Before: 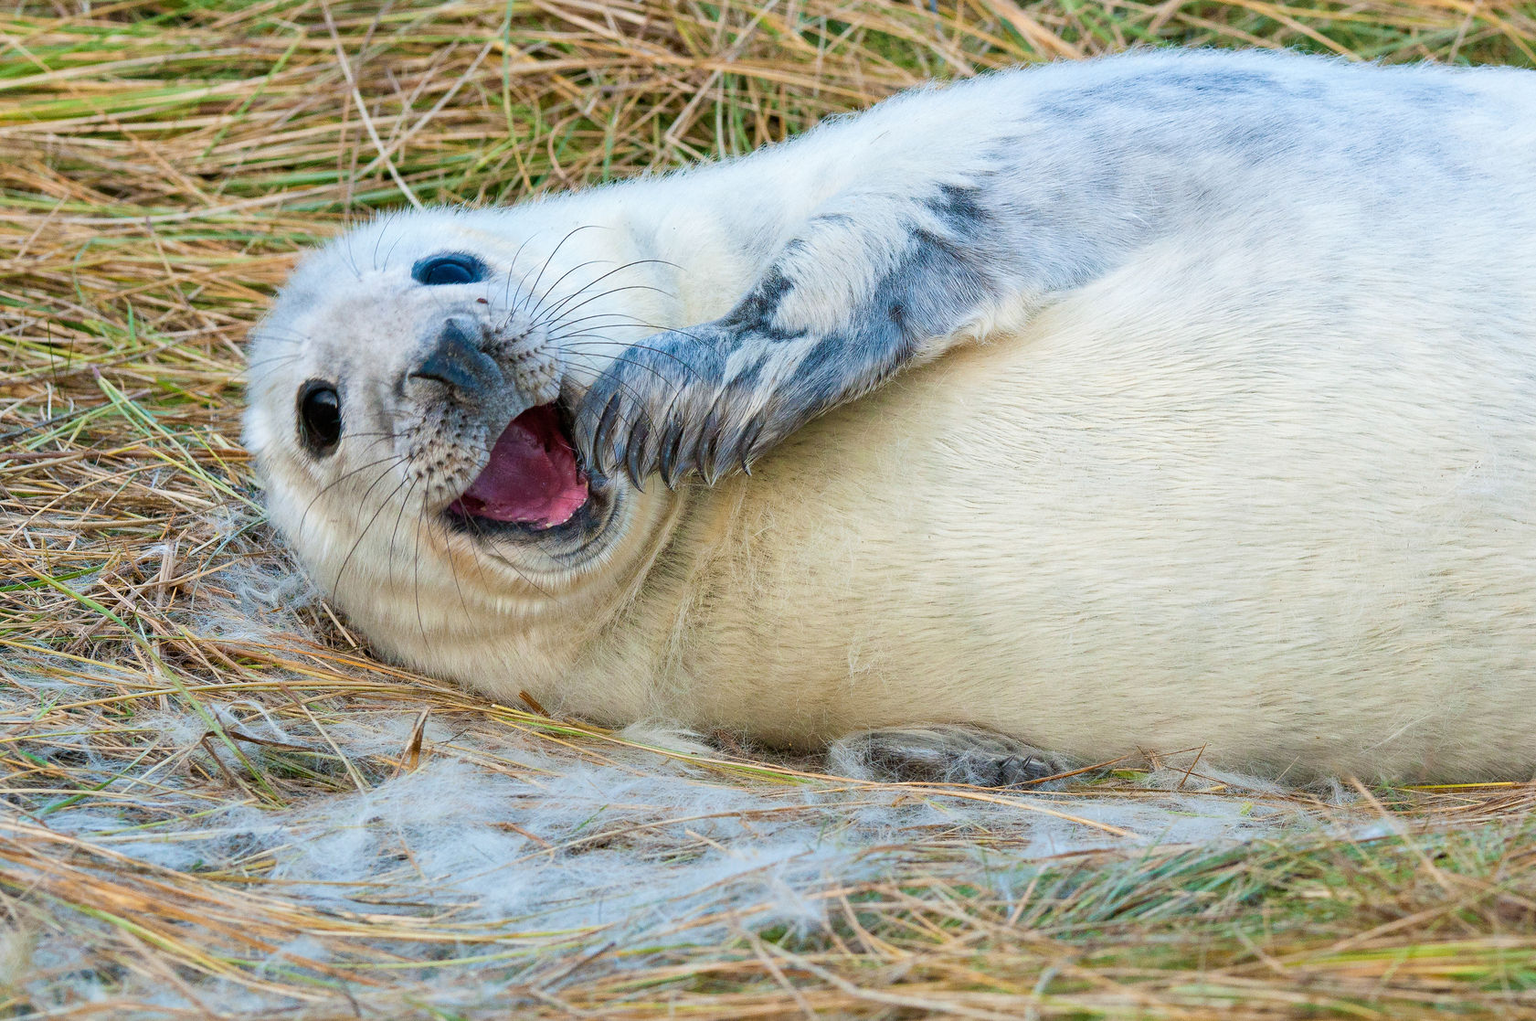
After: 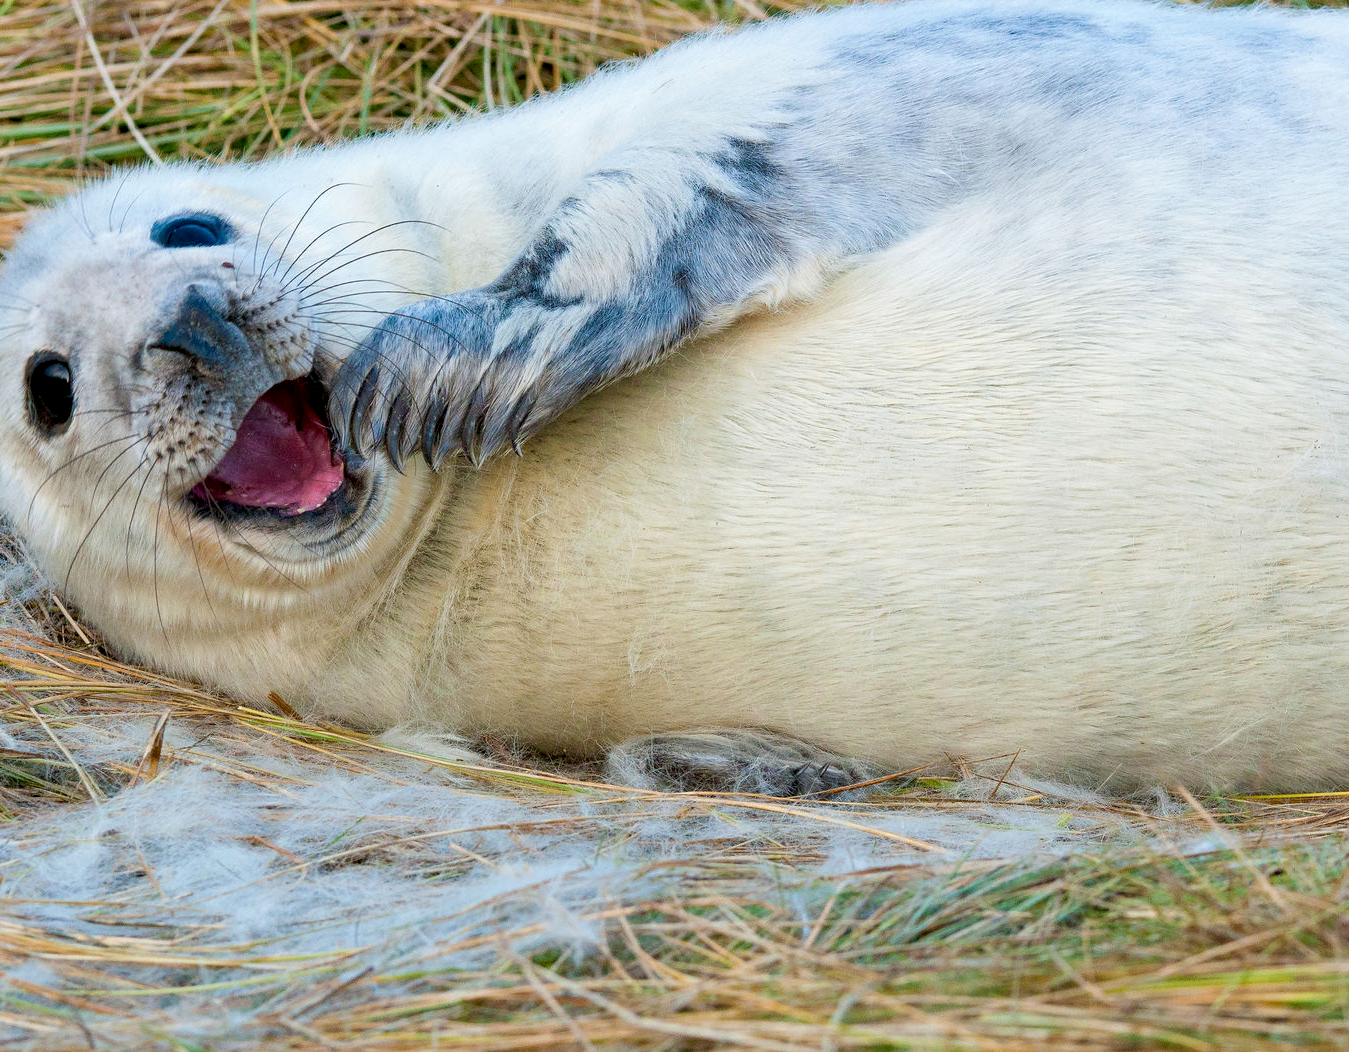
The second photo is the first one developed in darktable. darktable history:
crop and rotate: left 17.959%, top 5.771%, right 1.742%
exposure: black level correction 0.007, compensate highlight preservation false
